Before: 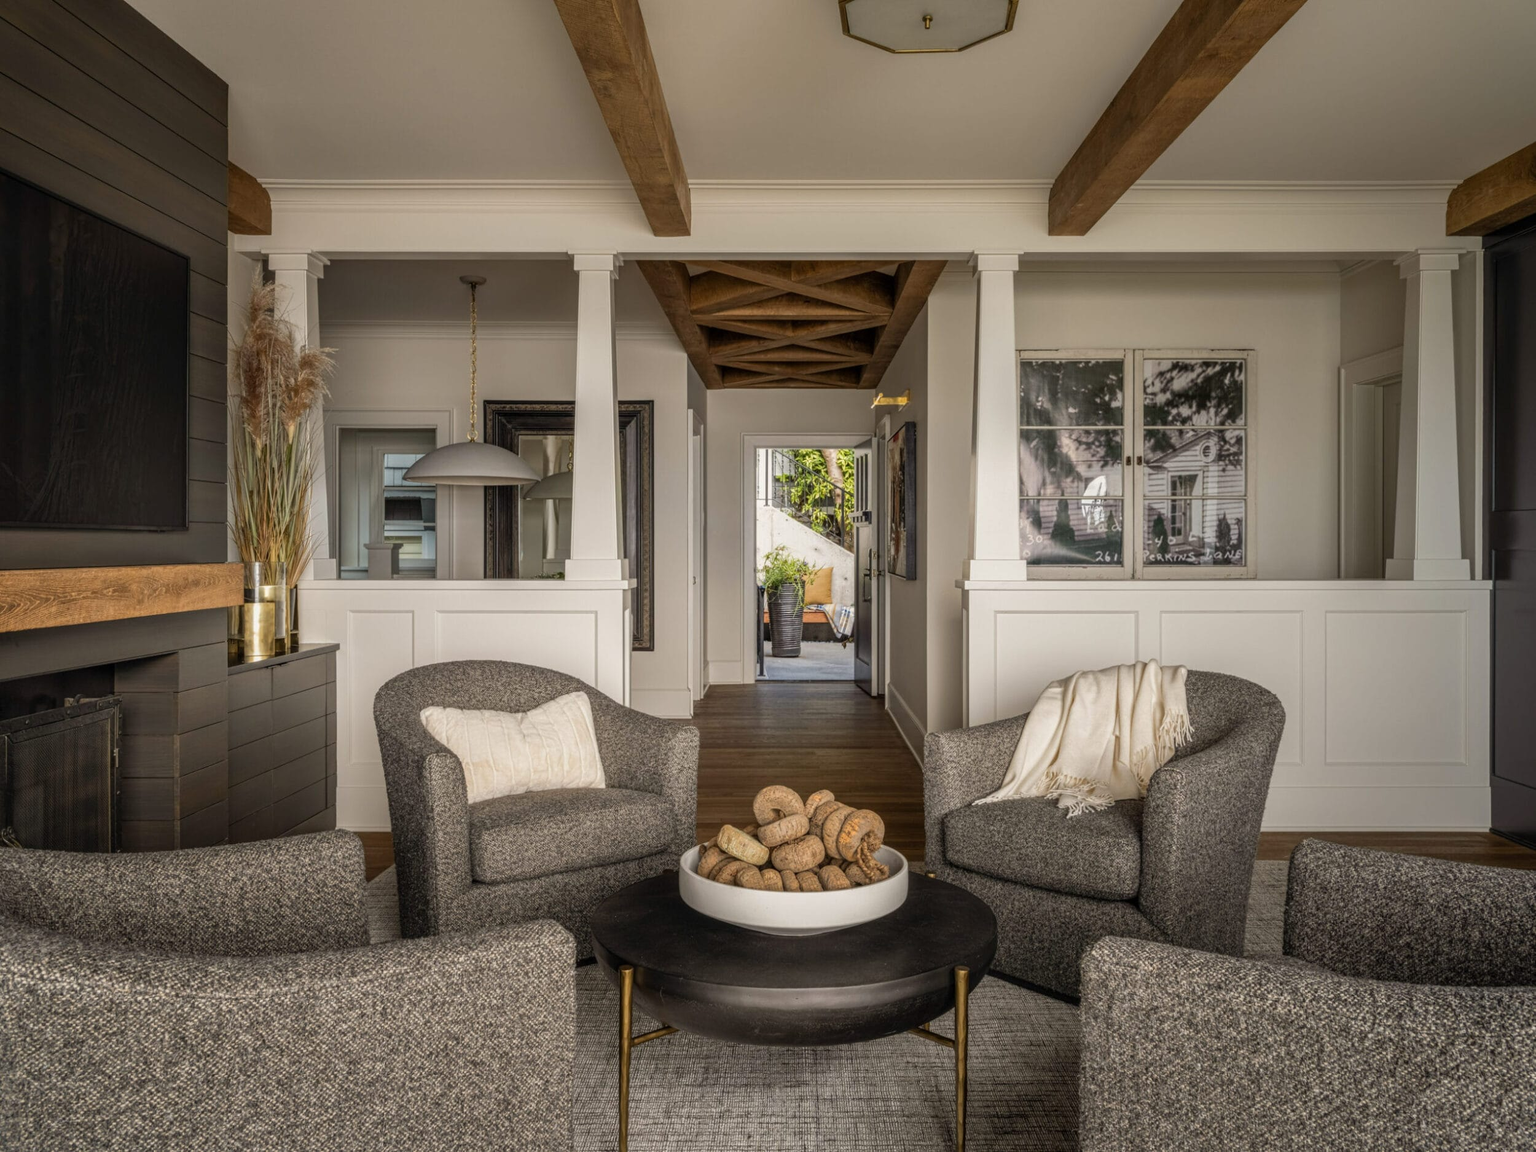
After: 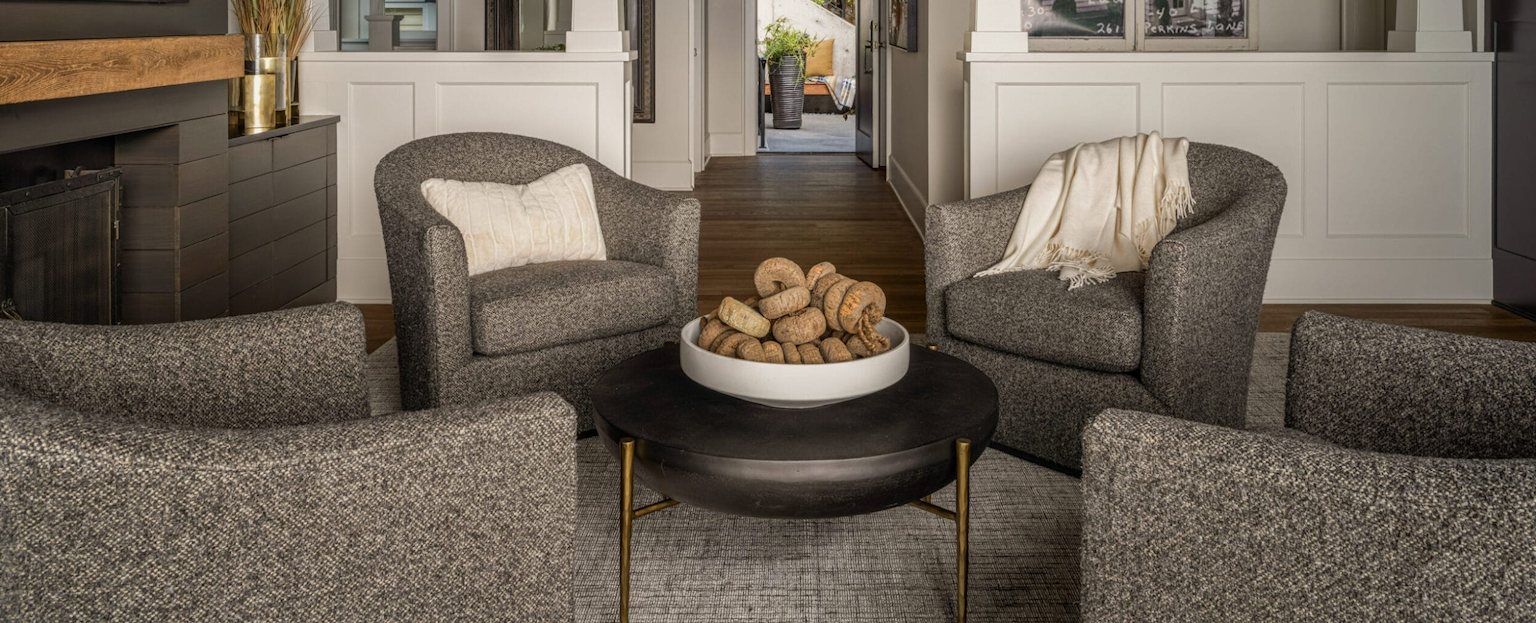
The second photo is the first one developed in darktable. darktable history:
contrast brightness saturation: contrast 0.031, brightness -0.032
crop and rotate: top 45.896%, right 0.107%
